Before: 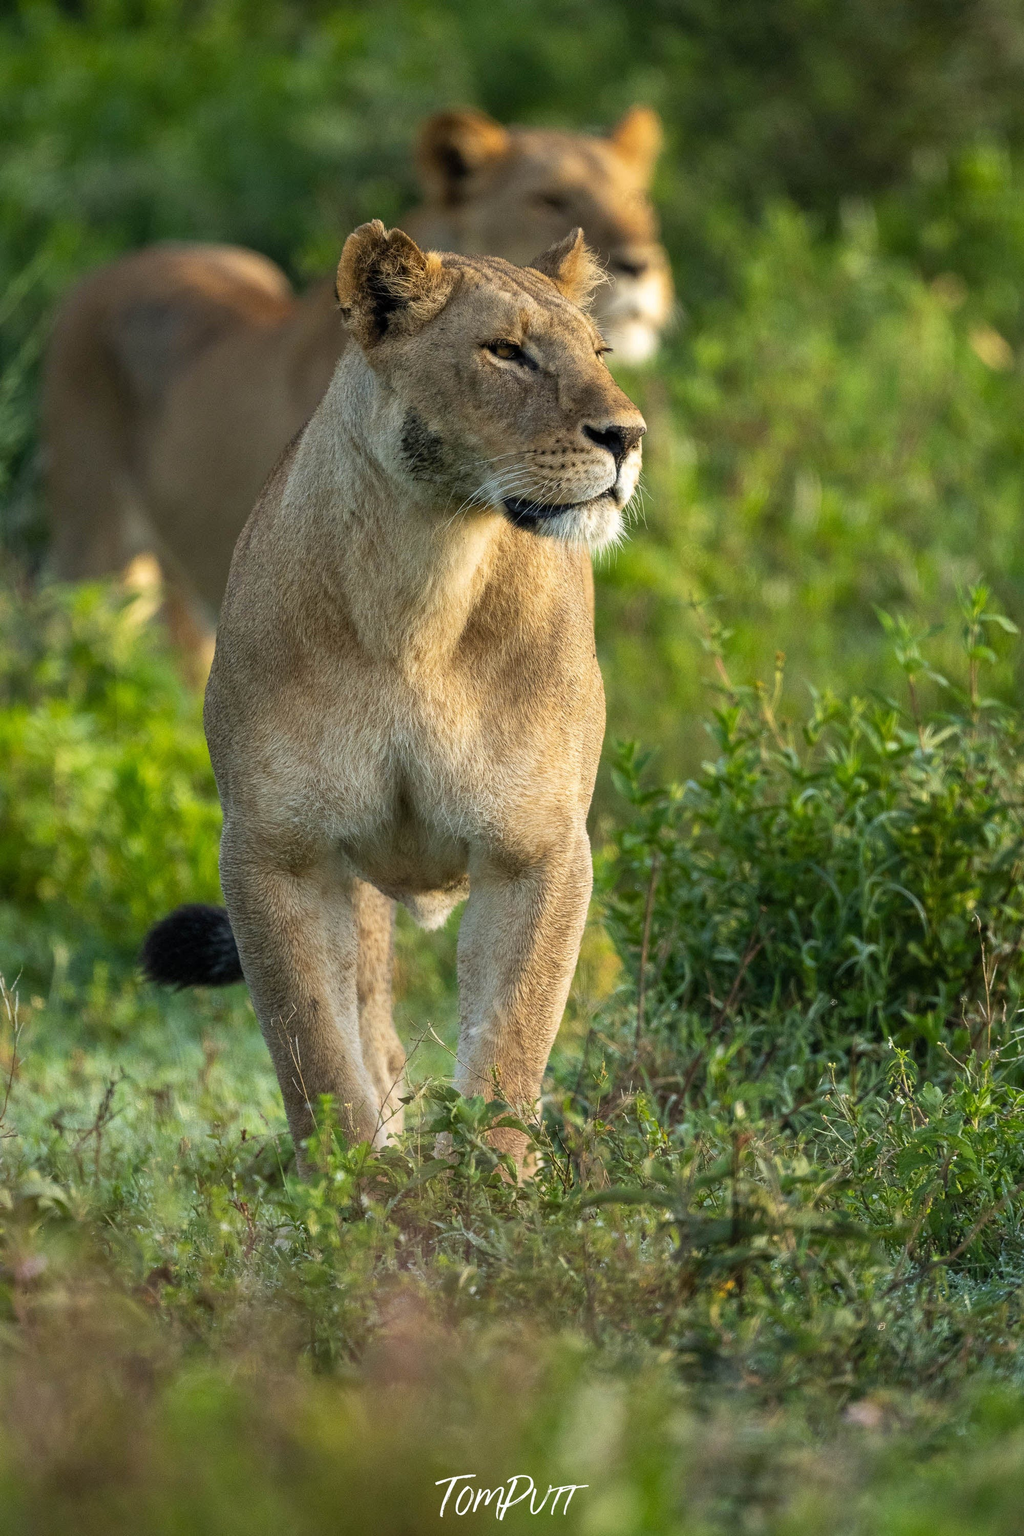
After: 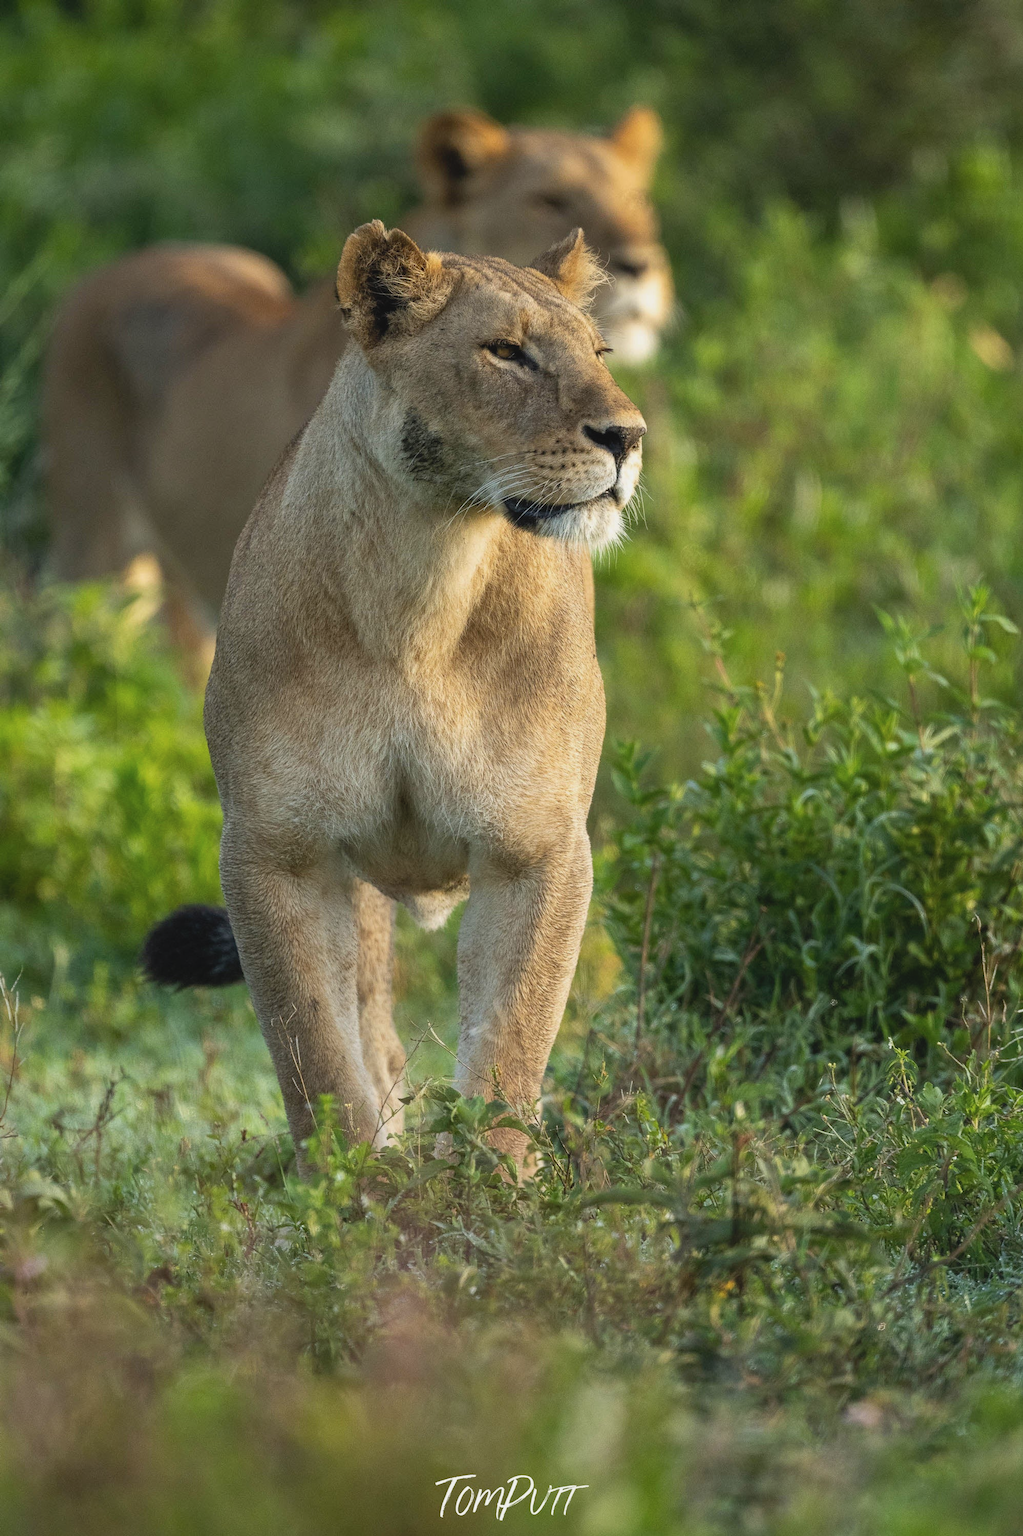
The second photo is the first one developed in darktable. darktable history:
contrast brightness saturation: contrast -0.103, saturation -0.097
